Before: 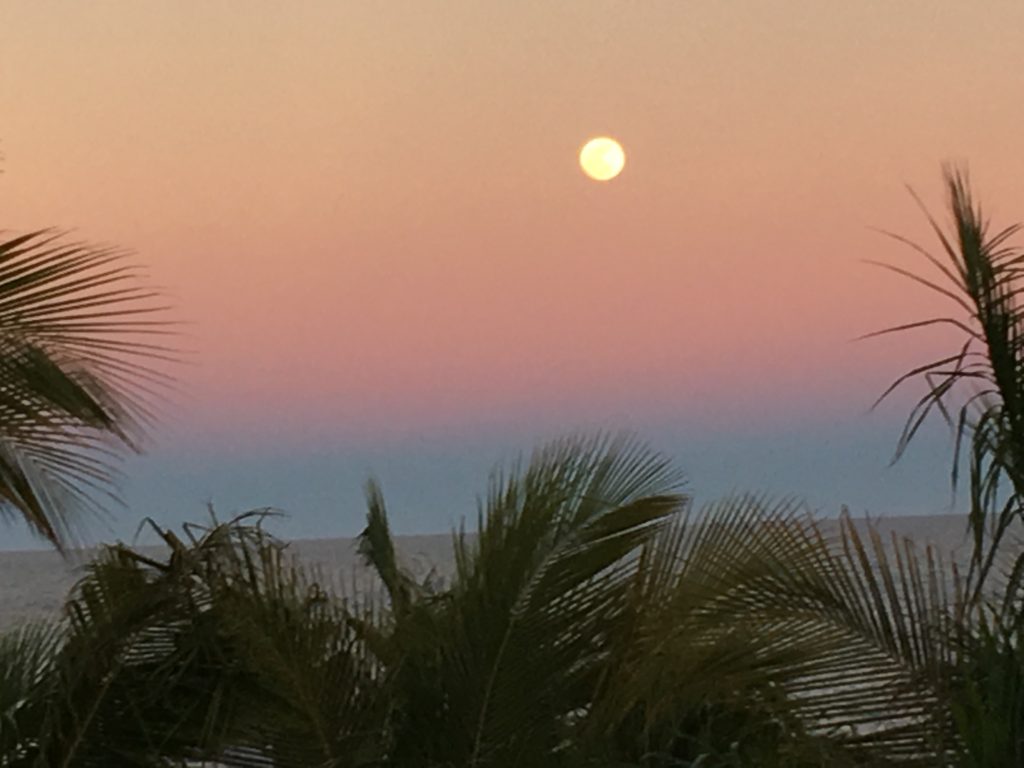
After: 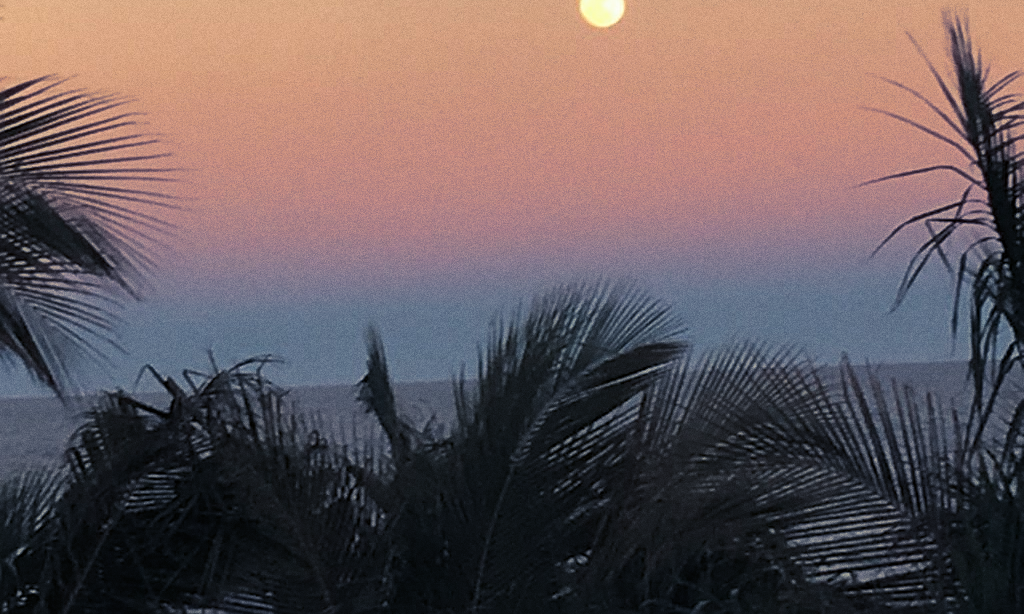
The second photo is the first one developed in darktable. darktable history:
sharpen: on, module defaults
crop and rotate: top 19.998%
split-toning: shadows › hue 230.4°
grain: coarseness 0.09 ISO
